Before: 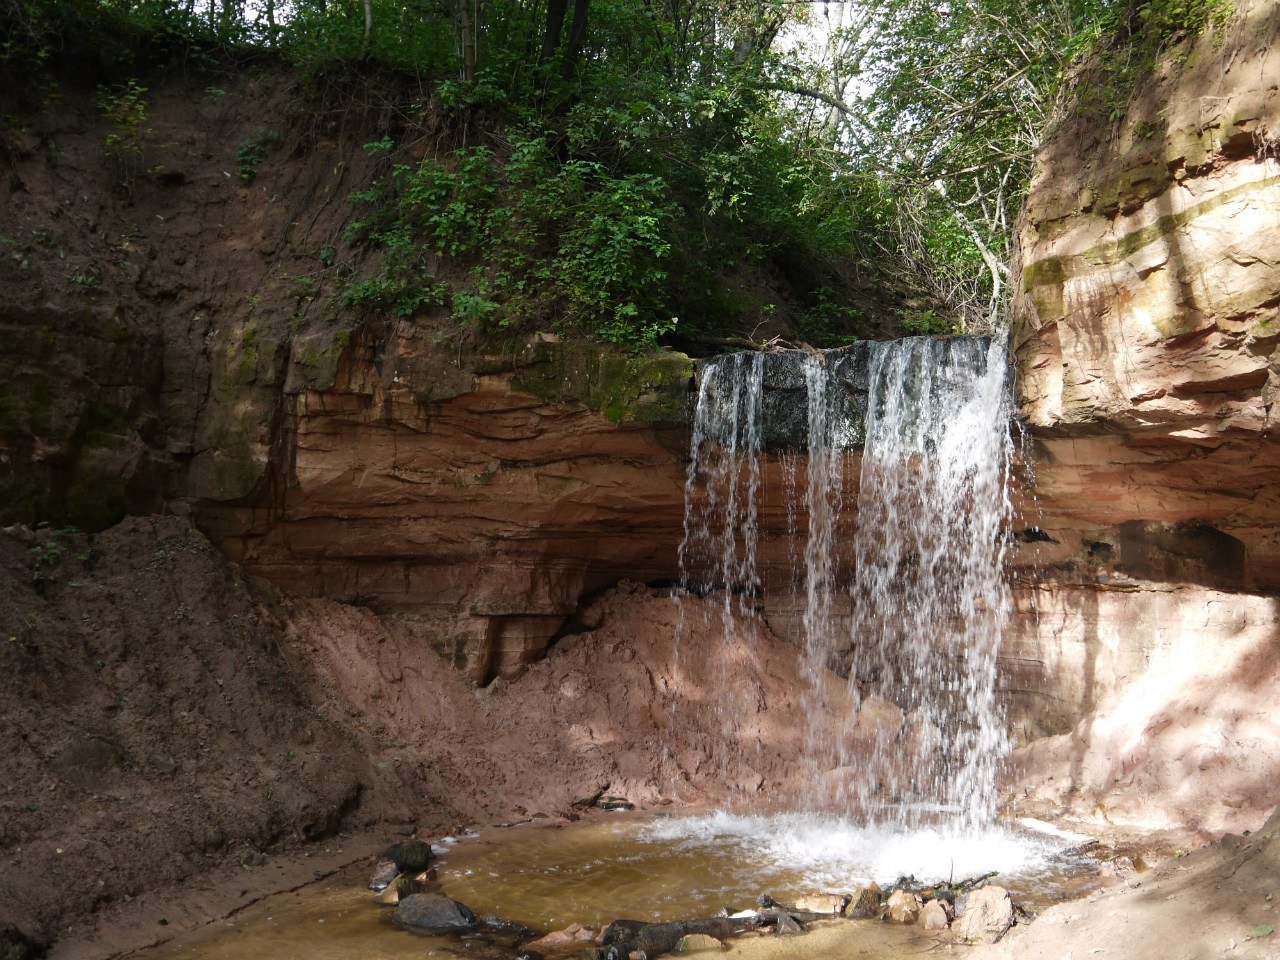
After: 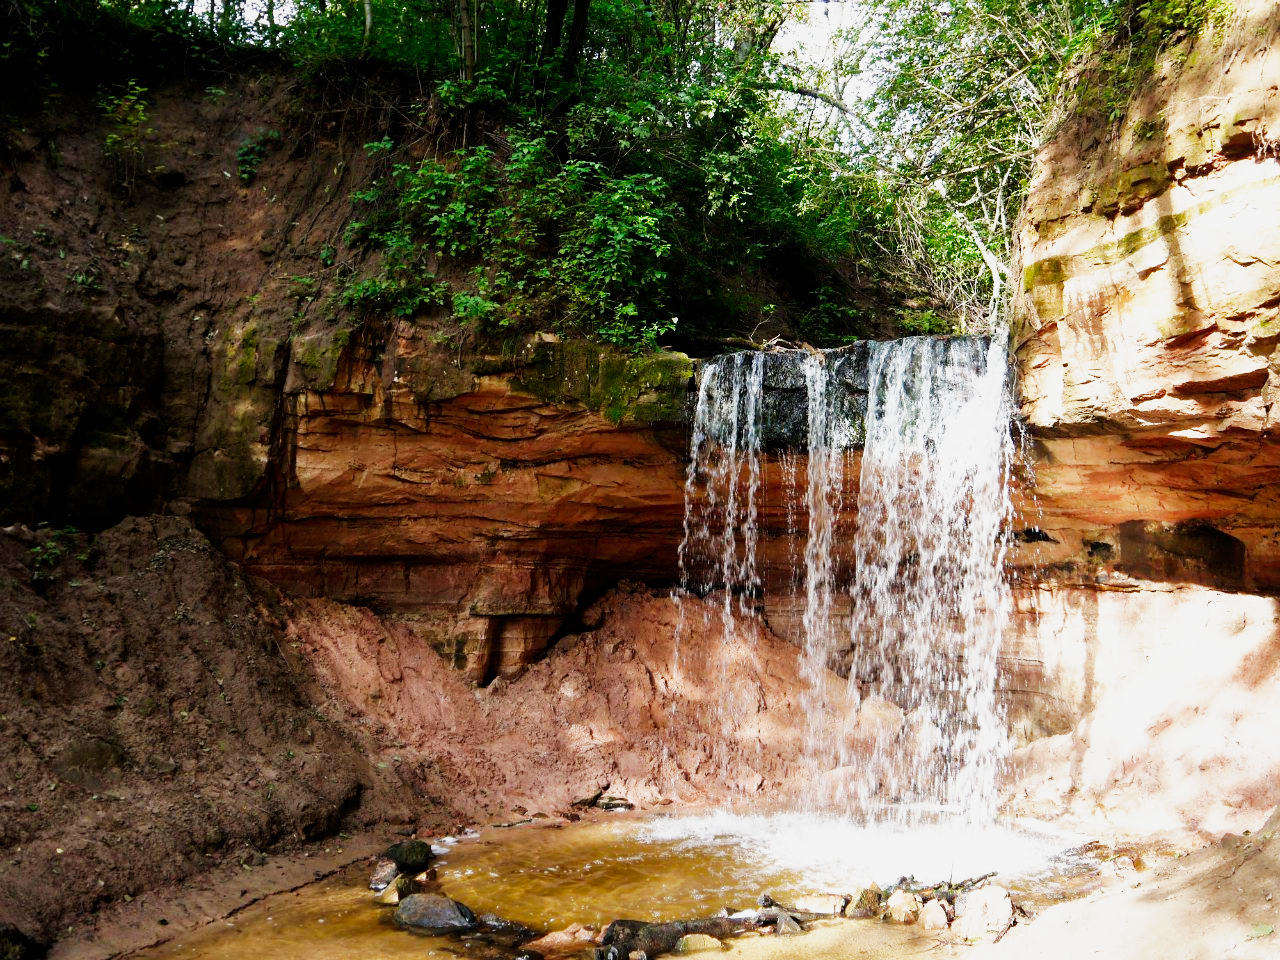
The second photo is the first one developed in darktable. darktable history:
base curve: curves: ch0 [(0, 0) (0.007, 0.004) (0.027, 0.03) (0.046, 0.07) (0.207, 0.54) (0.442, 0.872) (0.673, 0.972) (1, 1)], preserve colors none
shadows and highlights: shadows 25.66, white point adjustment -3.15, highlights -29.82
exposure: black level correction 0.005, exposure 0.006 EV, compensate highlight preservation false
